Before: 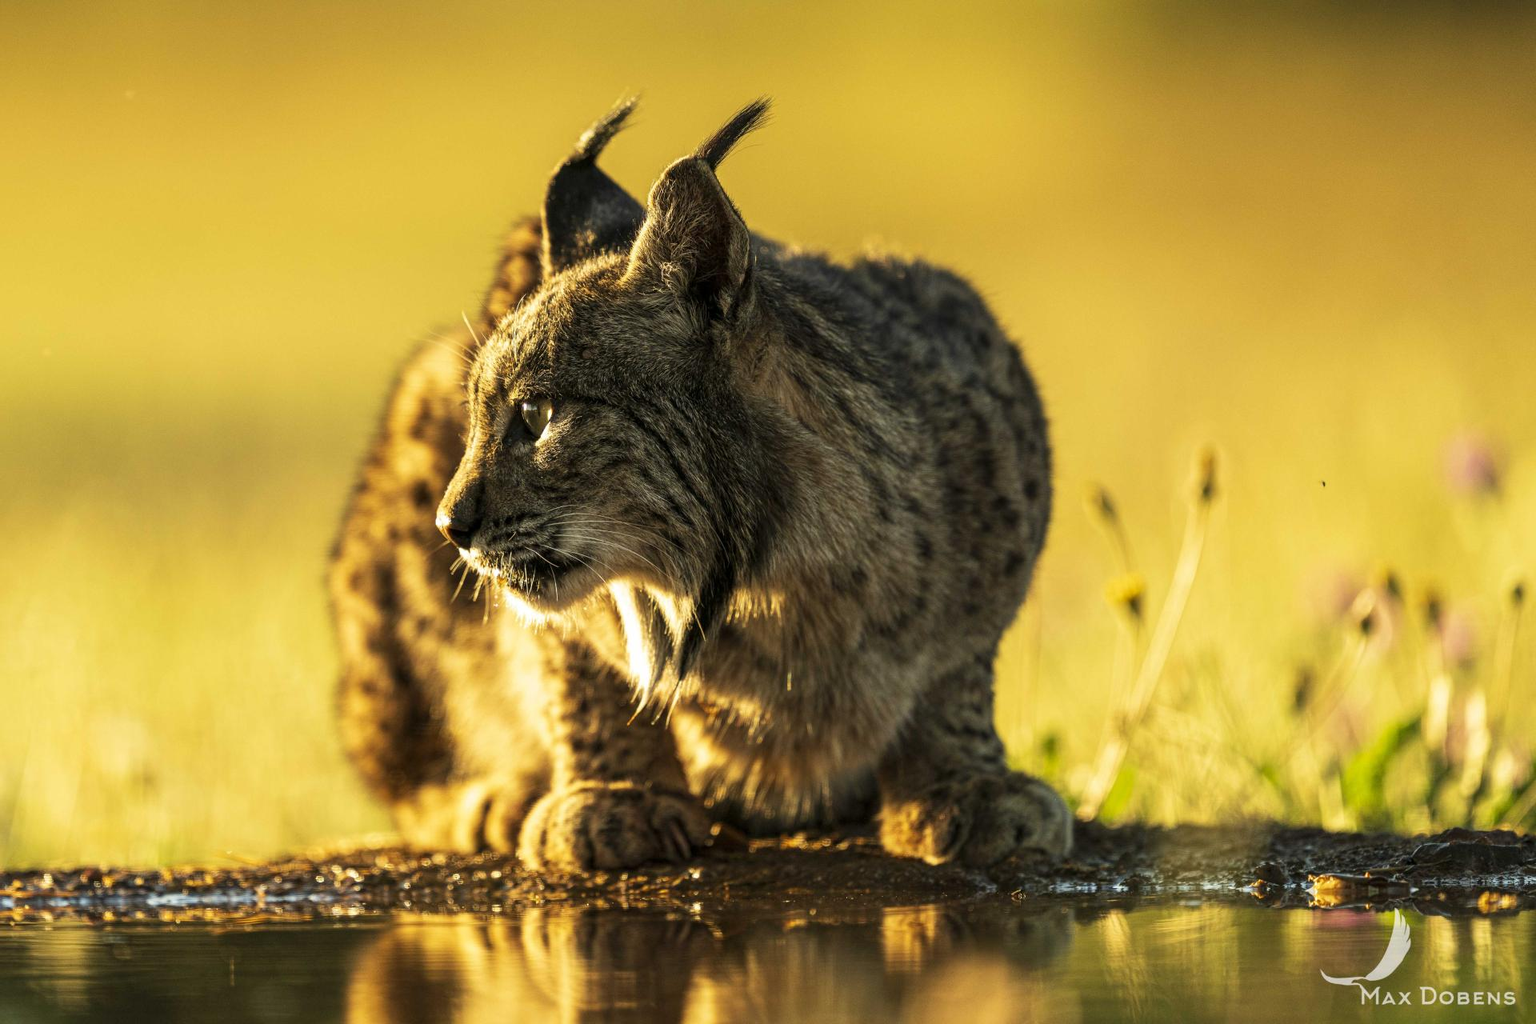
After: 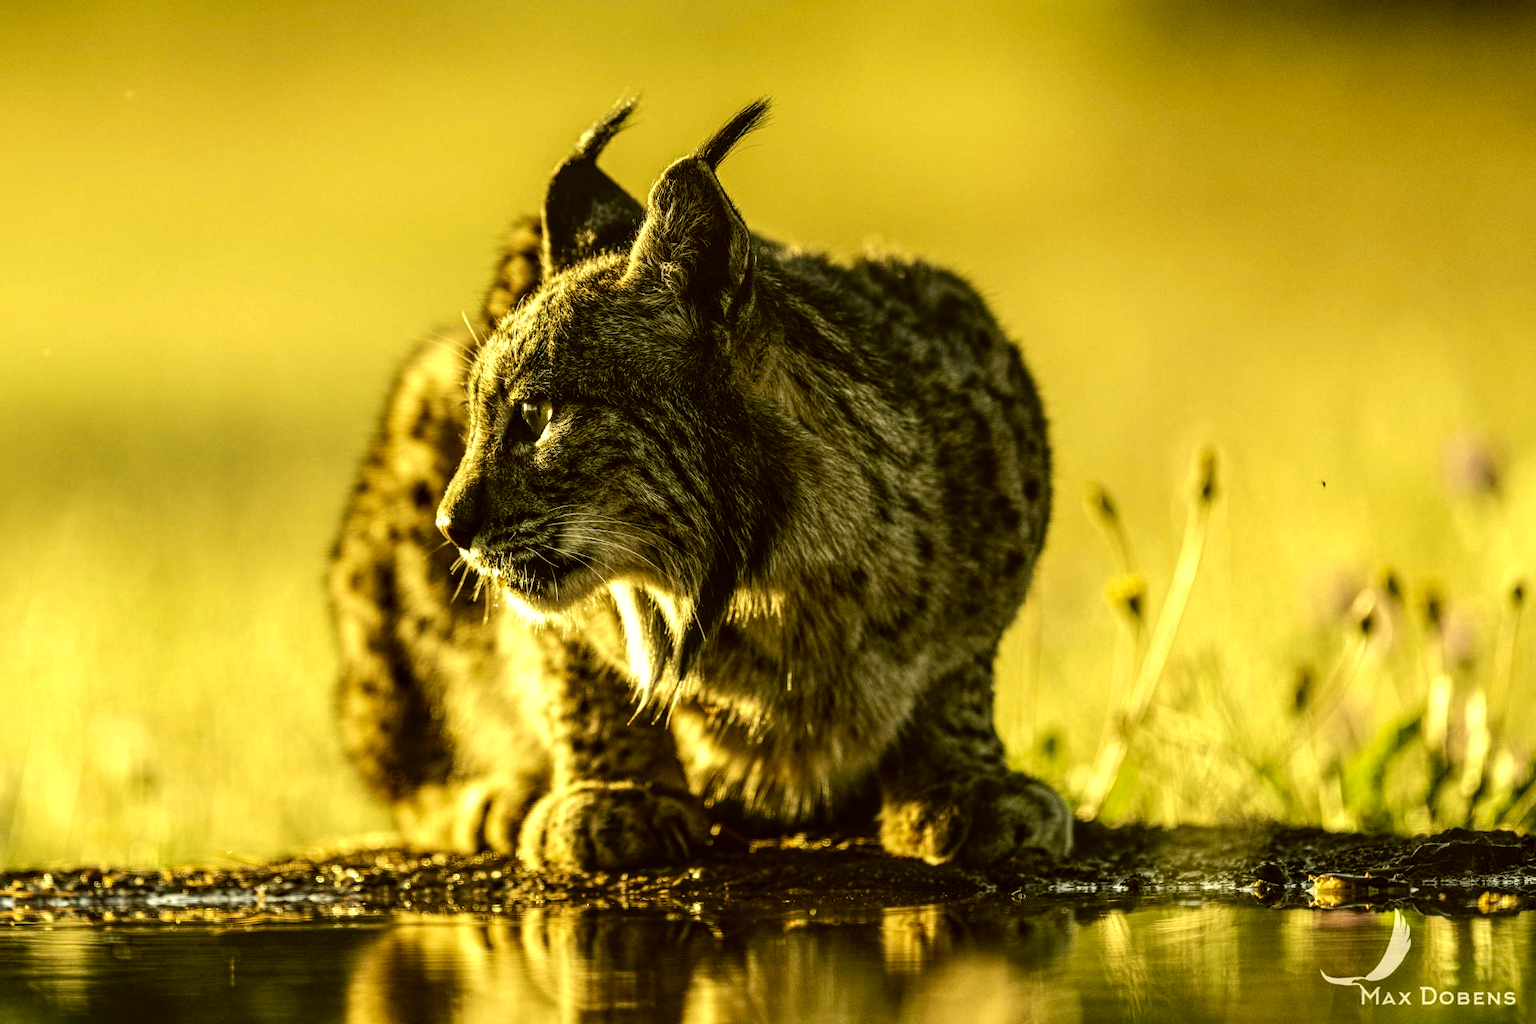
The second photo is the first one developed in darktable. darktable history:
color correction: highlights a* 0.162, highlights b* 29.53, shadows a* -0.162, shadows b* 21.09
local contrast: detail 130%
white balance: red 0.967, blue 1.049
contrast brightness saturation: contrast 0.06, brightness -0.01, saturation -0.23
tone curve: curves: ch0 [(0, 0) (0.003, 0.018) (0.011, 0.019) (0.025, 0.02) (0.044, 0.024) (0.069, 0.034) (0.1, 0.049) (0.136, 0.082) (0.177, 0.136) (0.224, 0.196) (0.277, 0.263) (0.335, 0.329) (0.399, 0.401) (0.468, 0.473) (0.543, 0.546) (0.623, 0.625) (0.709, 0.698) (0.801, 0.779) (0.898, 0.867) (1, 1)], preserve colors none
tone equalizer: -8 EV -0.417 EV, -7 EV -0.389 EV, -6 EV -0.333 EV, -5 EV -0.222 EV, -3 EV 0.222 EV, -2 EV 0.333 EV, -1 EV 0.389 EV, +0 EV 0.417 EV, edges refinement/feathering 500, mask exposure compensation -1.57 EV, preserve details no
